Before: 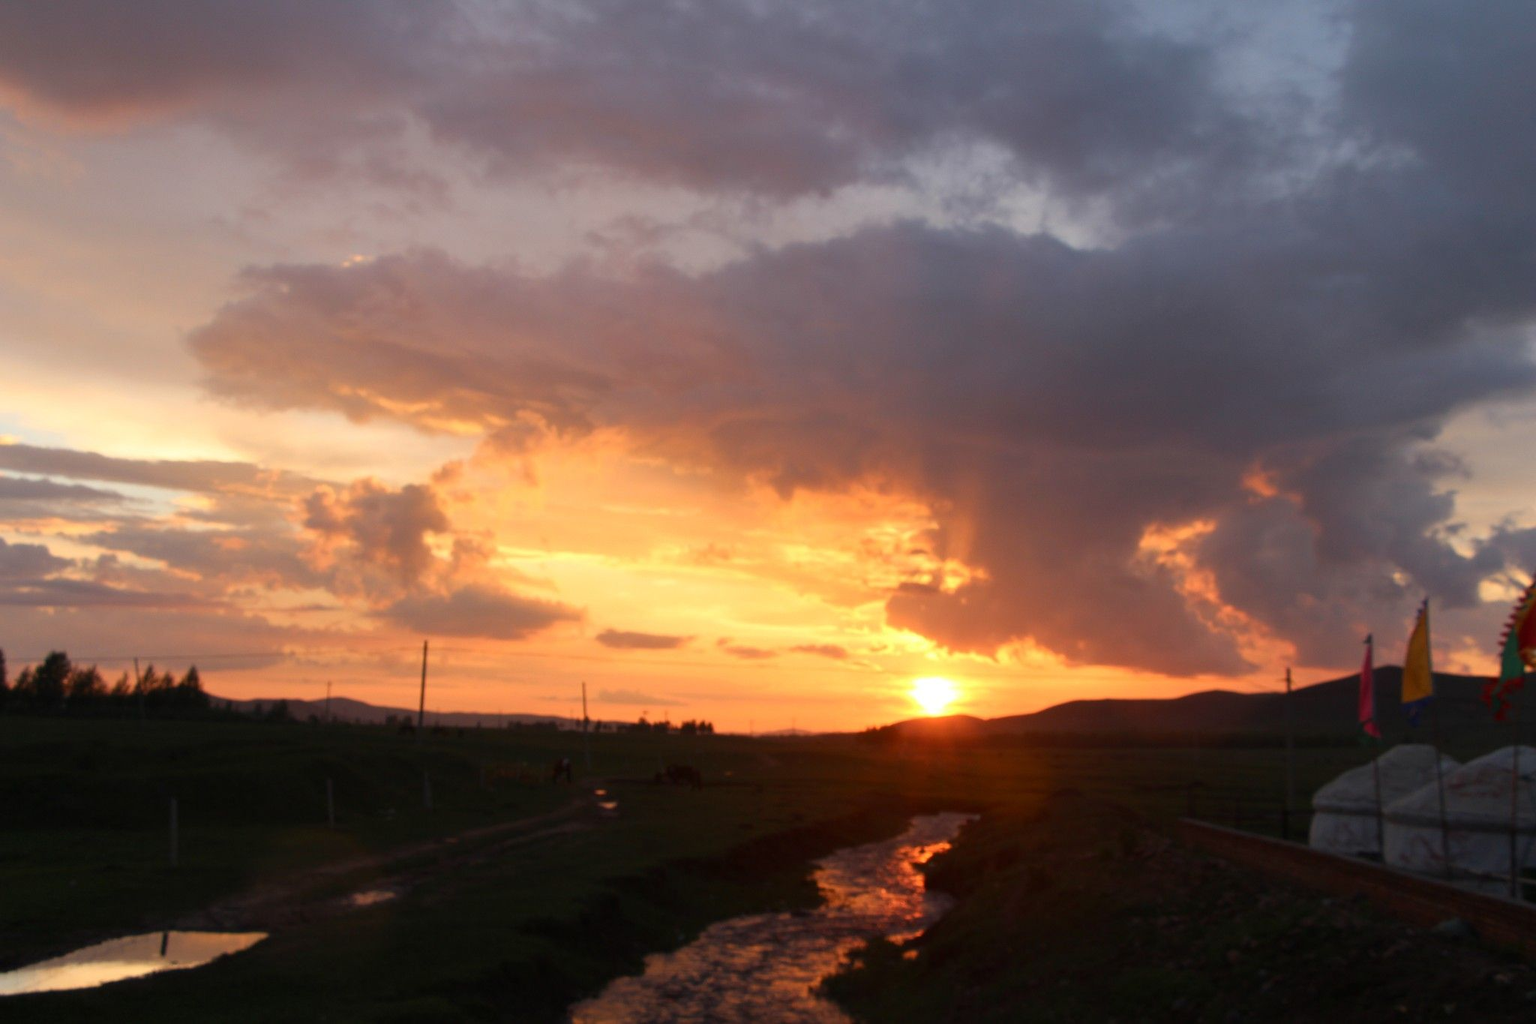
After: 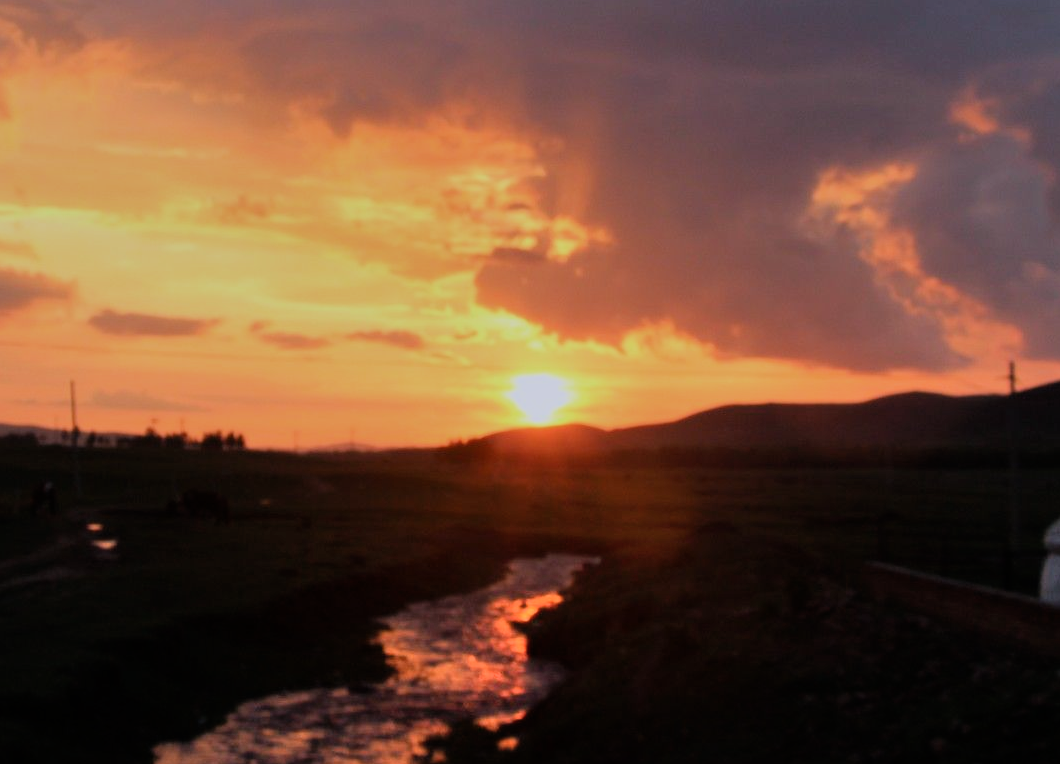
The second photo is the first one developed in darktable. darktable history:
filmic rgb: black relative exposure -7.65 EV, white relative exposure 4.56 EV, hardness 3.61, color science v6 (2022)
crop: left 34.479%, top 38.822%, right 13.718%, bottom 5.172%
shadows and highlights: shadows 43.71, white point adjustment -1.46, soften with gaussian
tone equalizer: on, module defaults
color calibration: illuminant as shot in camera, x 0.358, y 0.373, temperature 4628.91 K
